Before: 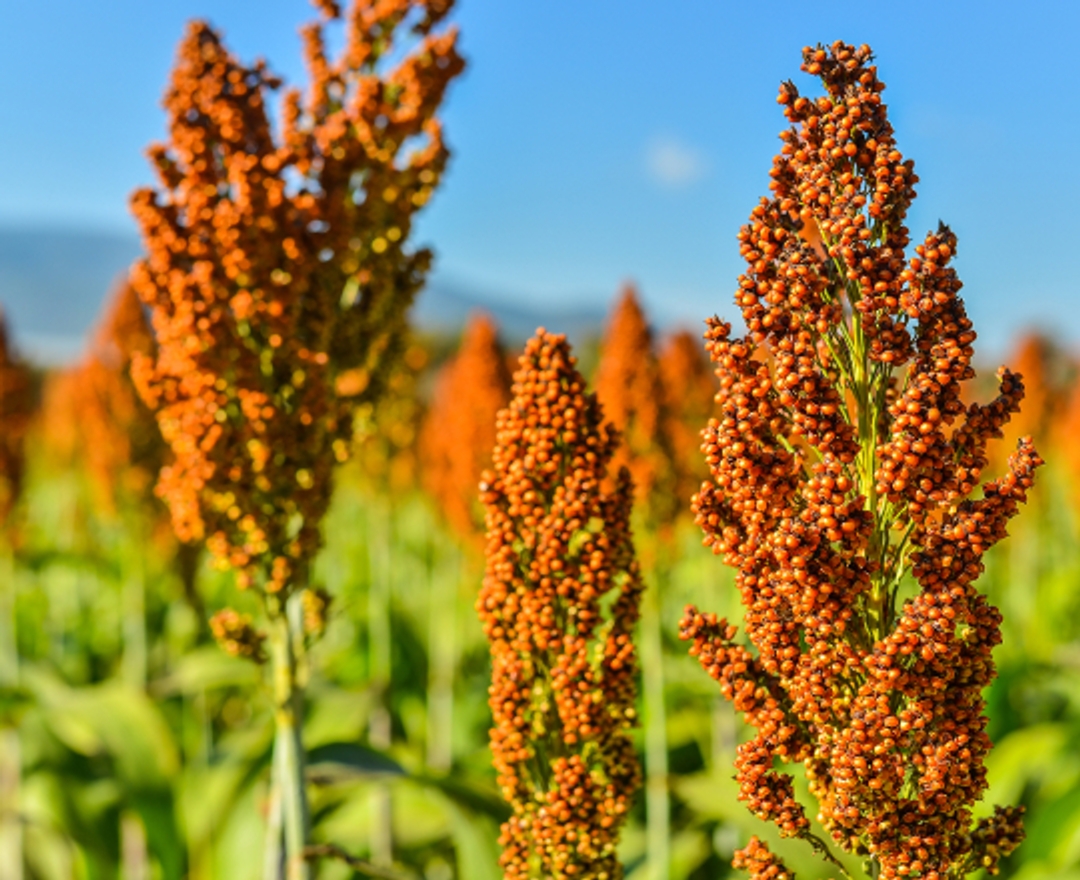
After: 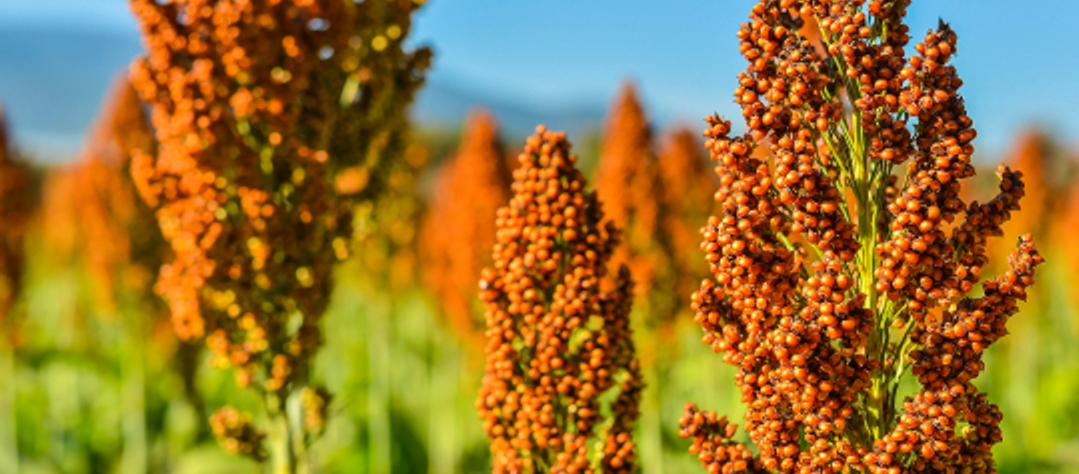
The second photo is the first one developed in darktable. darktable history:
crop and rotate: top 23.135%, bottom 22.928%
velvia: on, module defaults
